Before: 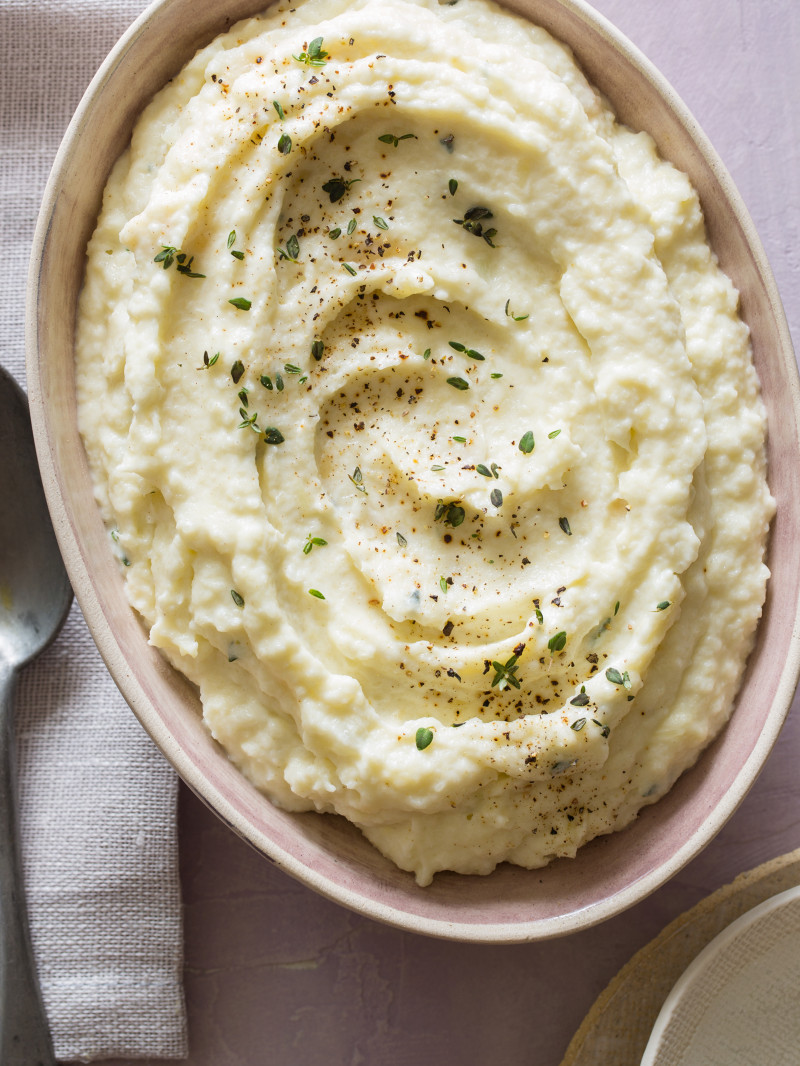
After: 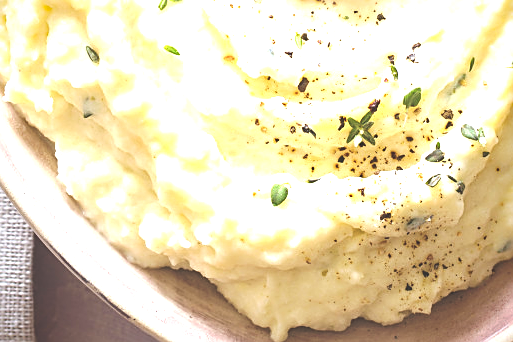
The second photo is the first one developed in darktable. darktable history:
tone curve: curves: ch0 [(0, 0) (0.003, 0.013) (0.011, 0.016) (0.025, 0.023) (0.044, 0.036) (0.069, 0.051) (0.1, 0.076) (0.136, 0.107) (0.177, 0.145) (0.224, 0.186) (0.277, 0.246) (0.335, 0.311) (0.399, 0.378) (0.468, 0.462) (0.543, 0.548) (0.623, 0.636) (0.709, 0.728) (0.801, 0.816) (0.898, 0.9) (1, 1)], preserve colors none
crop: left 18.21%, top 51.06%, right 17.549%, bottom 16.849%
sharpen: on, module defaults
exposure: black level correction -0.023, exposure 1.395 EV, compensate exposure bias true, compensate highlight preservation false
vignetting: saturation 0.376
